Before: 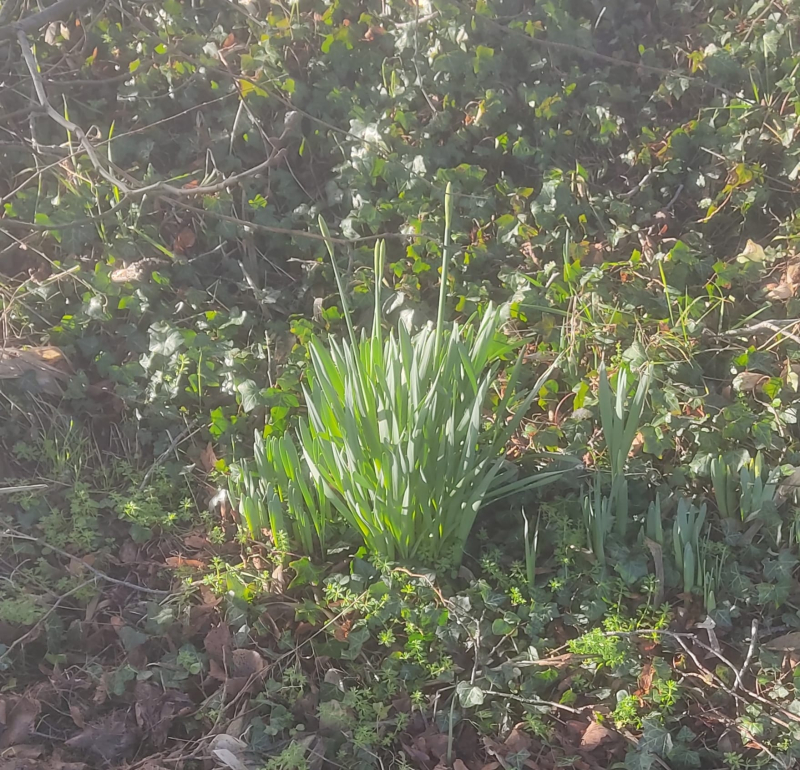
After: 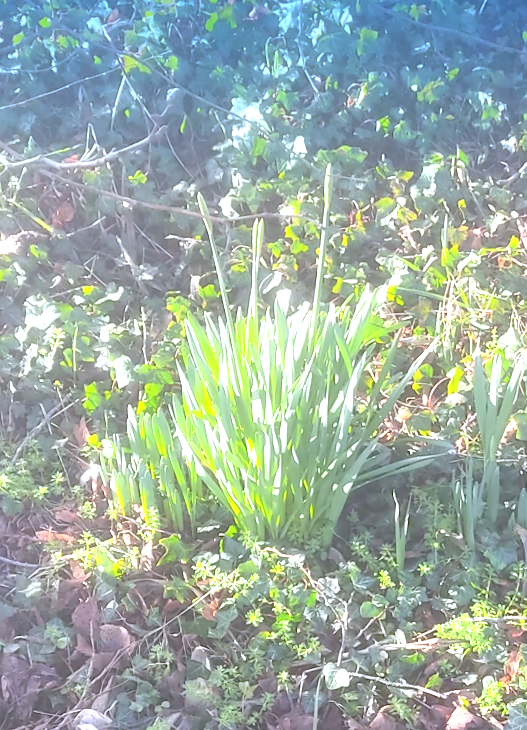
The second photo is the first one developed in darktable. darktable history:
crop: left 15.419%, right 17.914%
white balance: red 0.967, blue 1.119, emerald 0.756
exposure: black level correction 0, exposure 1.379 EV, compensate exposure bias true, compensate highlight preservation false
rotate and perspective: rotation 1.57°, crop left 0.018, crop right 0.982, crop top 0.039, crop bottom 0.961
graduated density: density 2.02 EV, hardness 44%, rotation 0.374°, offset 8.21, hue 208.8°, saturation 97%
